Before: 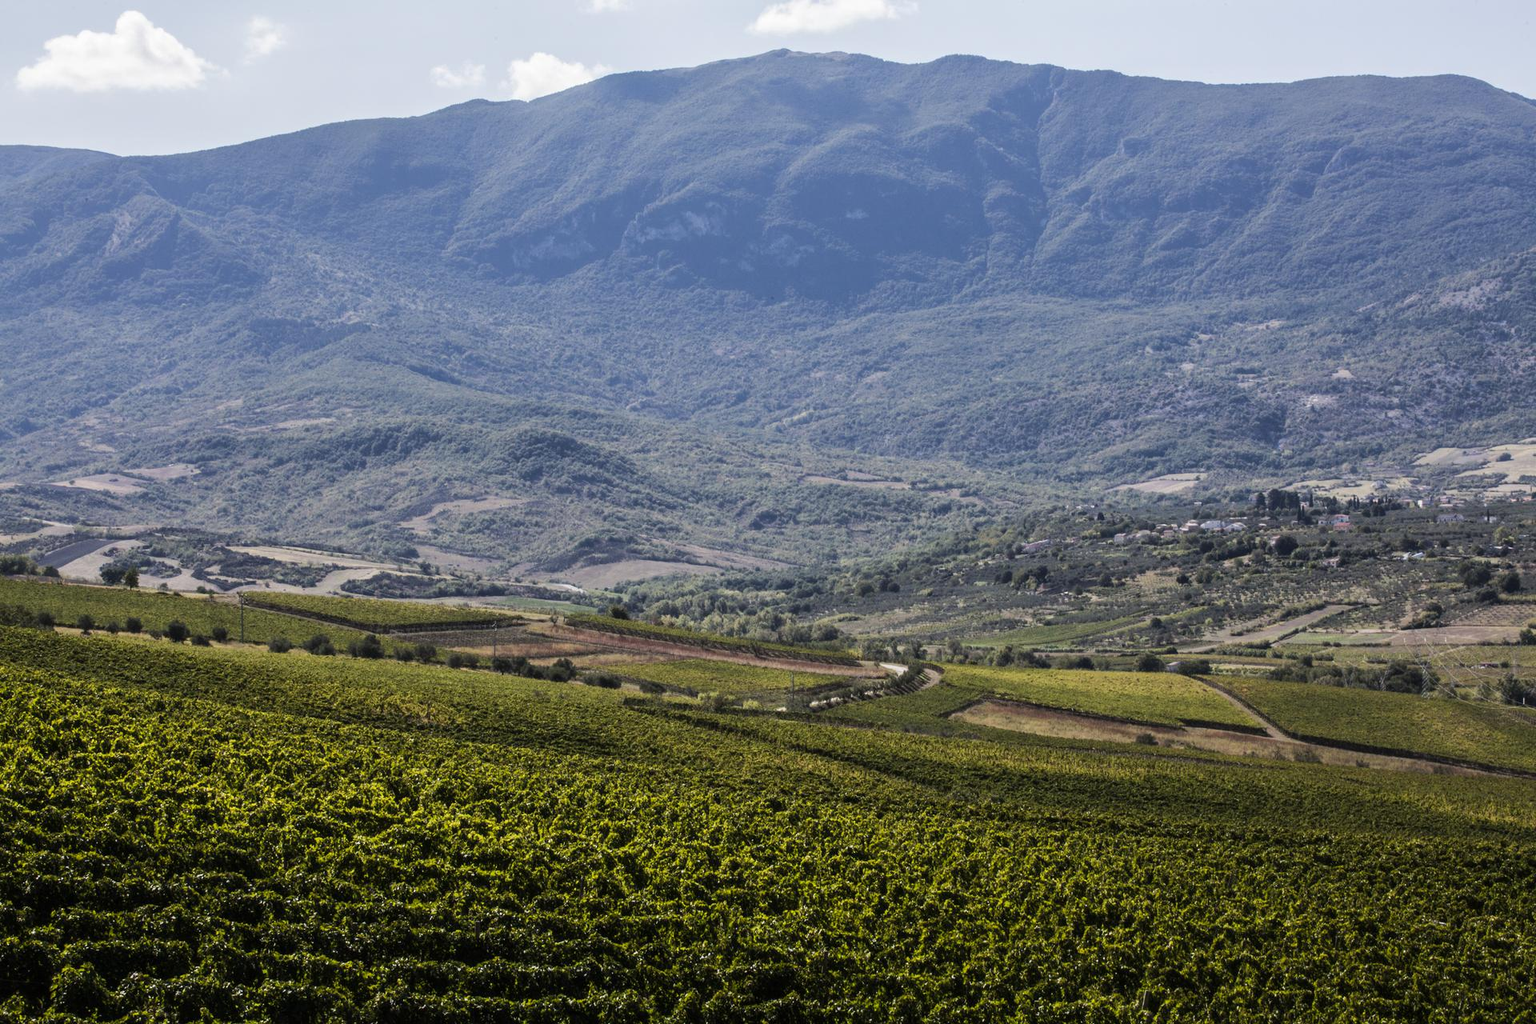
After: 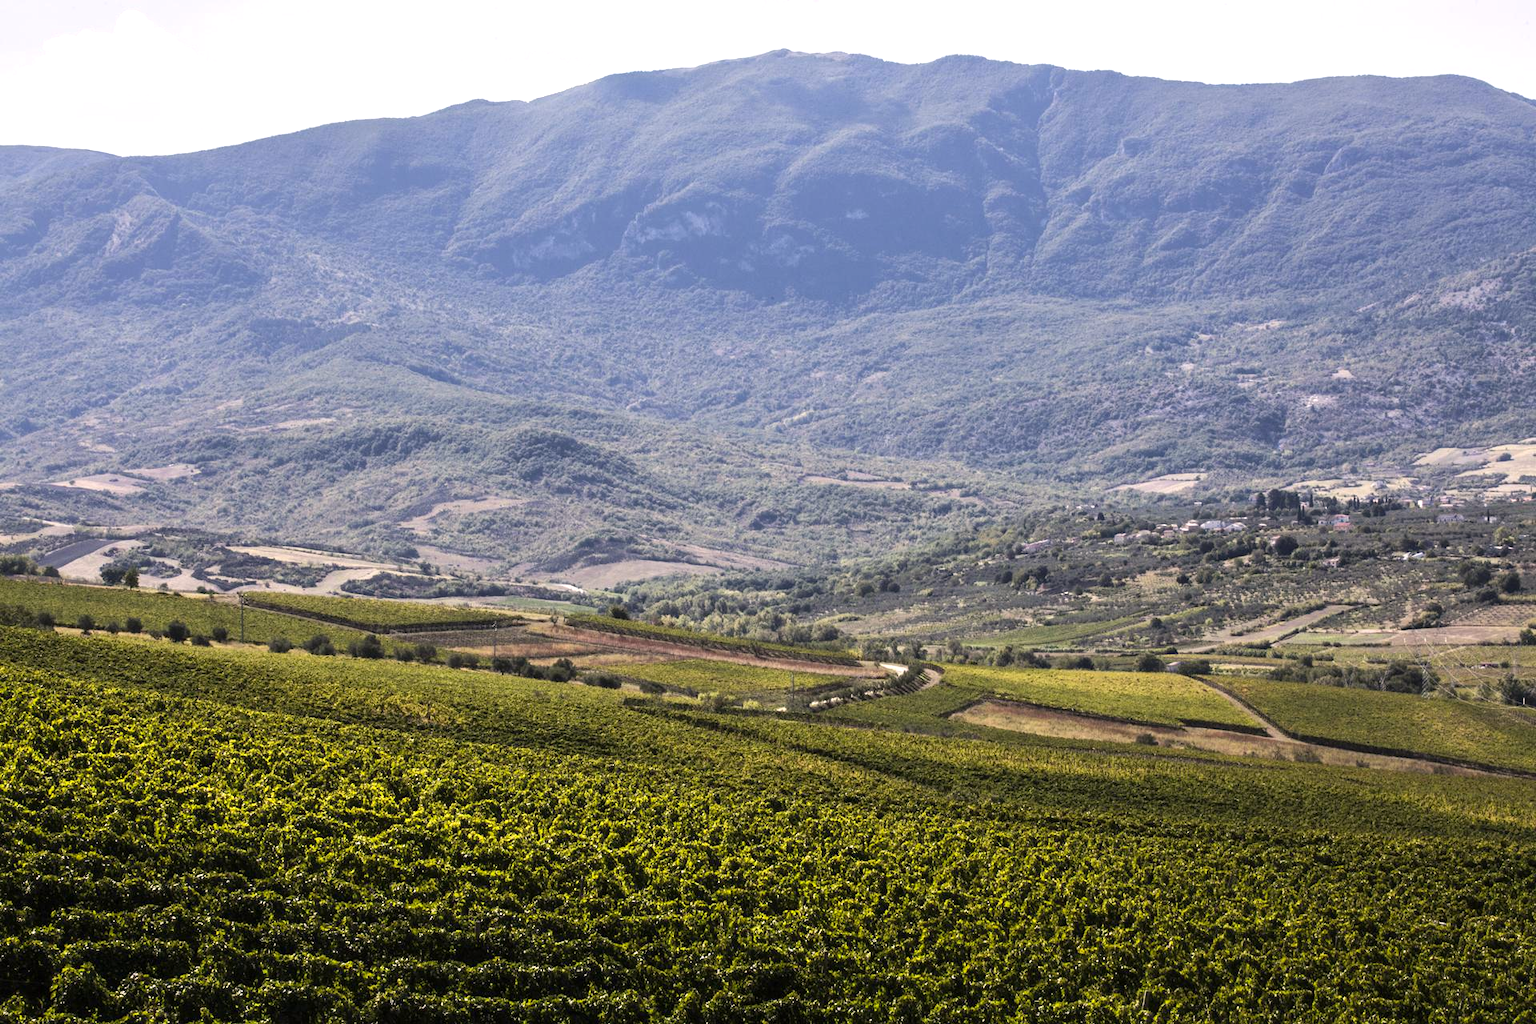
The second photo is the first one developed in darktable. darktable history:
exposure: exposure 0.574 EV, compensate highlight preservation false
color correction: highlights a* 3.84, highlights b* 5.07
